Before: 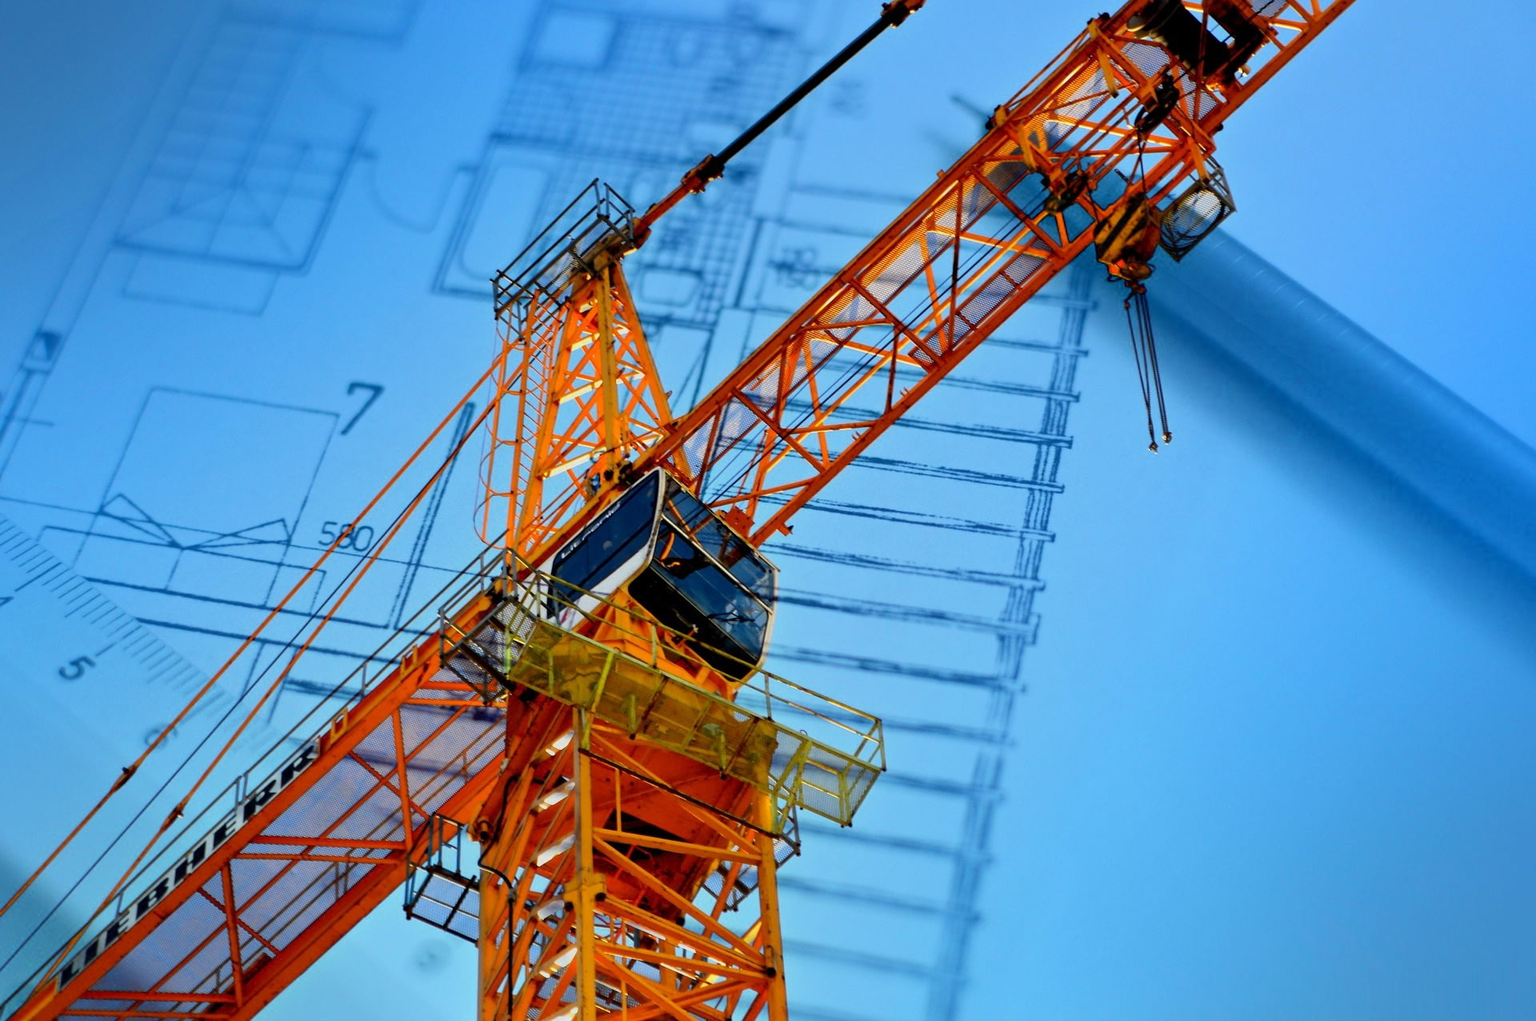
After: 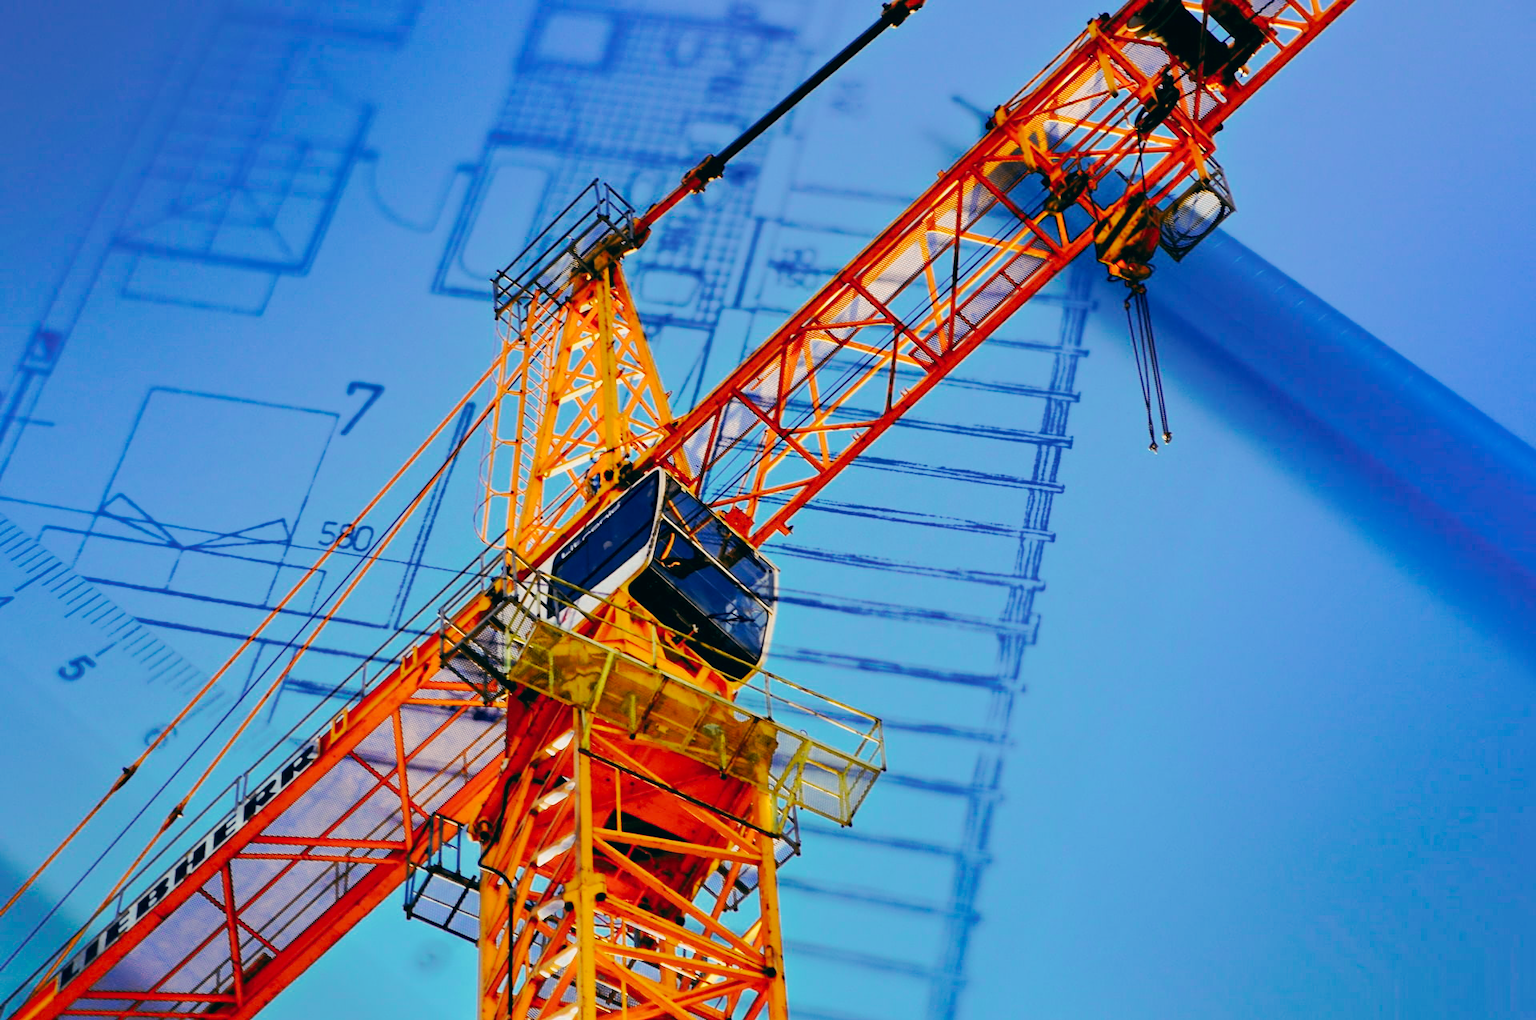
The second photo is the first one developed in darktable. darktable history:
tone curve: curves: ch0 [(0, 0) (0.003, 0.003) (0.011, 0.011) (0.025, 0.024) (0.044, 0.043) (0.069, 0.067) (0.1, 0.096) (0.136, 0.131) (0.177, 0.171) (0.224, 0.216) (0.277, 0.267) (0.335, 0.323) (0.399, 0.385) (0.468, 0.452) (0.543, 0.562) (0.623, 0.639) (0.709, 0.721) (0.801, 0.809) (0.898, 0.902) (1, 1)], preserve colors none
color look up table: target L [92.51, 88.86, 84.51, 86.82, 64.6, 68.72, 58.14, 68.06, 48.84, 45.17, 13.6, 6.159, 200, 100, 94.03, 82.48, 84.22, 80.24, 75.91, 67.38, 64.42, 62.35, 46.29, 39.95, 33.91, 27.09, 6.286, 82.55, 70.42, 91.79, 85.79, 83.87, 70.52, 74.73, 67.65, 44.81, 63.12, 53.01, 28.67, 32.42, 20.04, 30.23, 6.868, 72.61, 71, 71.01, 45.36, 45.48, 35.98], target a [-9.29, -23.23, -22.82, -2.752, -42.78, -14.2, -31.72, -1.595, -28.75, -20.36, -17.97, -9.876, 0, 0, 1.584, 16.63, 20.15, 17.83, 32.33, 52.11, 7.579, 26.66, 71.4, 21.84, 57.74, 46.01, 3.363, 5.279, 7.921, 11.26, 20.32, 28.17, 24.32, 27.63, 54.82, 41.87, 50.4, 28.46, 3.343, 55.09, 25.96, 59.42, 15.44, -39.61, -25.01, -33.65, 10.46, -25.7, 0.777], target b [27.37, 5.792, 16.25, 67.01, 27.2, 9.919, 31.68, 68.62, 8.16, 17.16, 7.89, 4.427, 0, 0, 19.1, 32.96, 12.28, 77.93, 30.34, 25.3, 14.89, 54.17, 61.55, 41.85, 18.26, 38.59, 5.35, 2.483, -31.17, 1.543, -3.509, -8.893, 3.09, -2.13, -0.314, -55.27, -19.4, -12.51, -3.449, -11.3, -58.38, -60.14, -34.57, -5.149, -24.24, -26.54, -65.67, -13.87, -46.54], num patches 49
